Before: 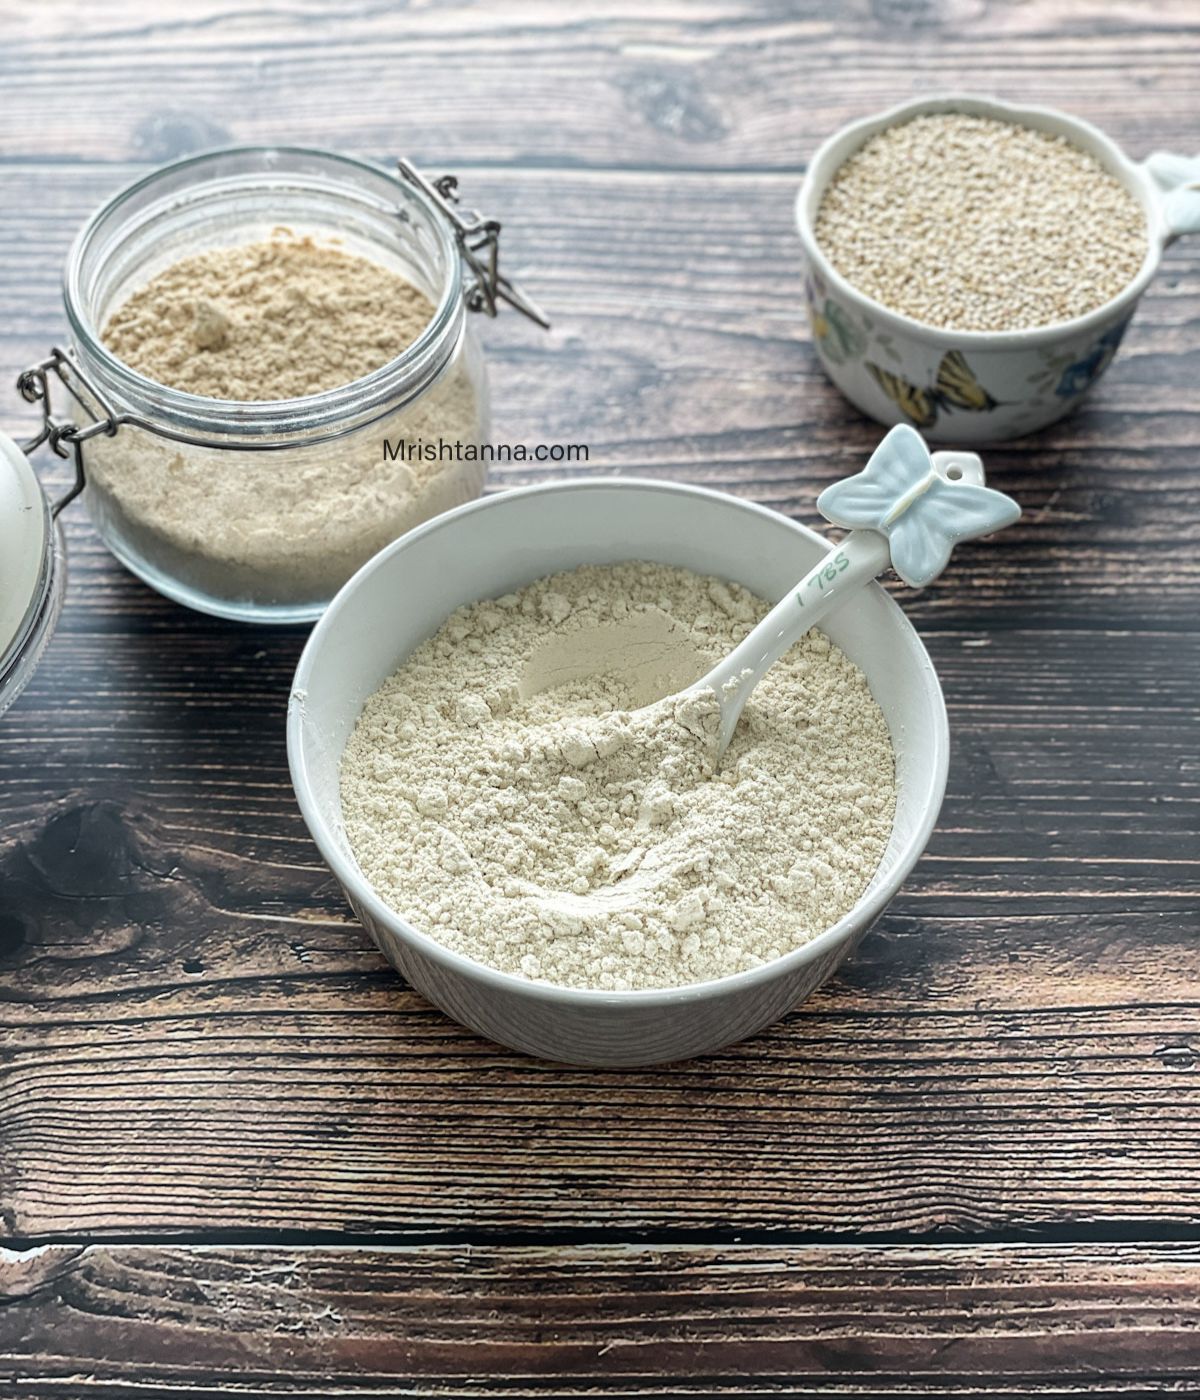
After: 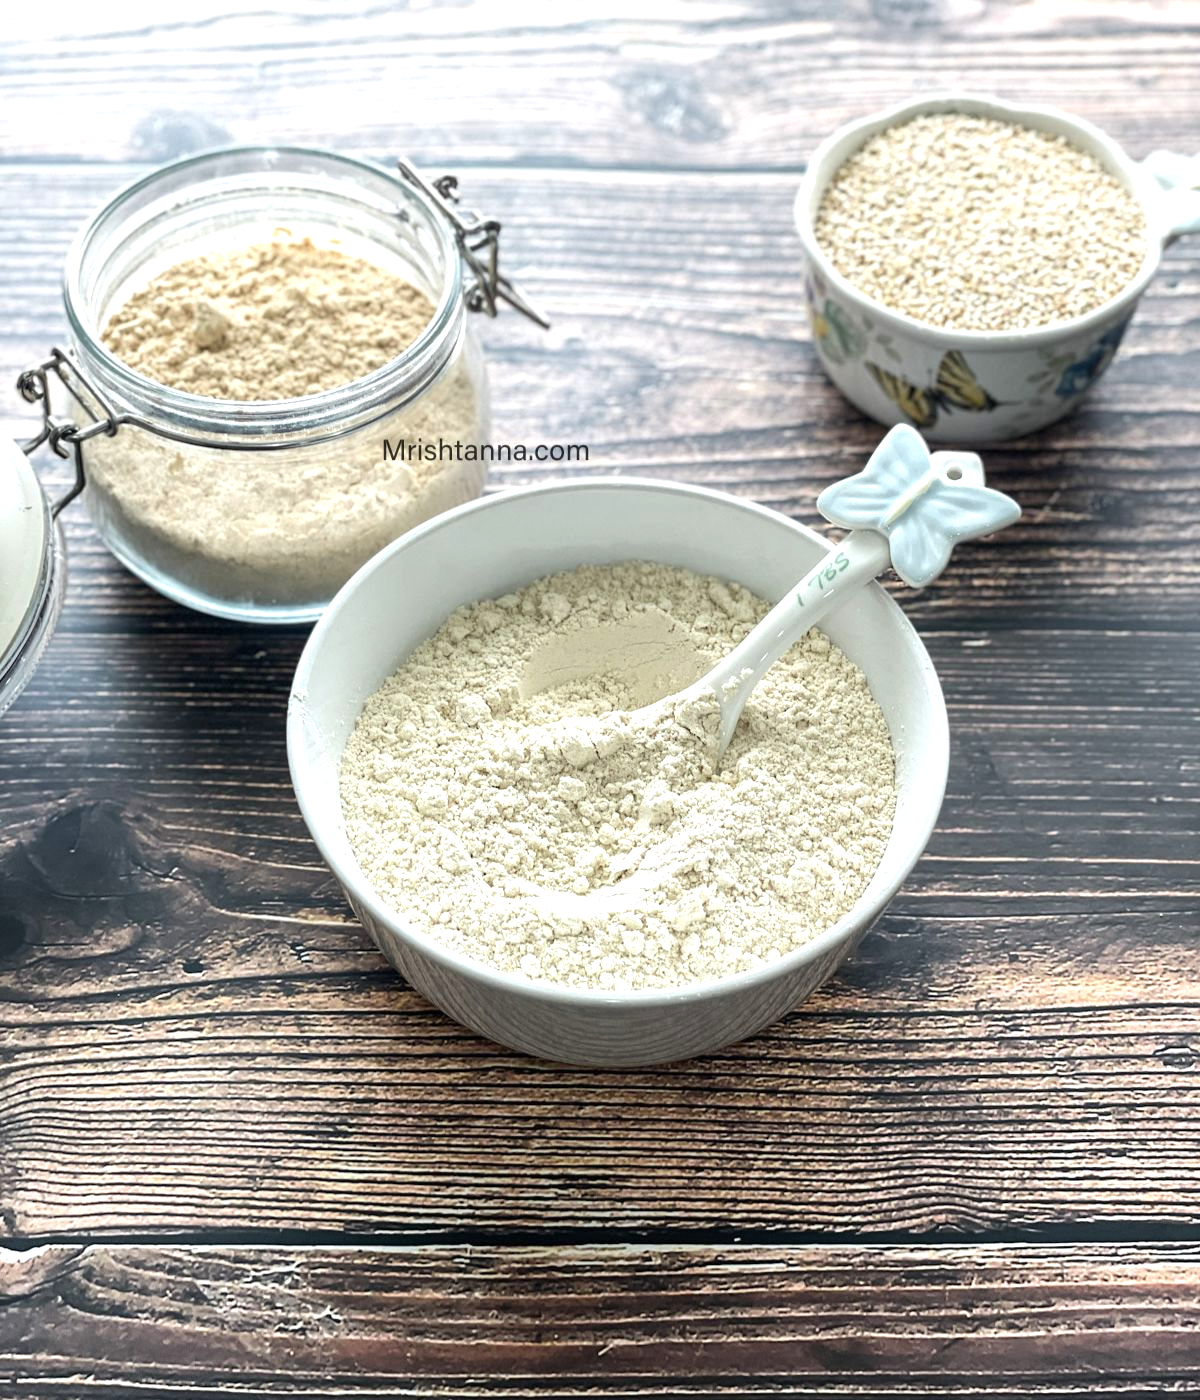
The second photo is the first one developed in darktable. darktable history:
exposure: exposure 0.574 EV, compensate highlight preservation false
